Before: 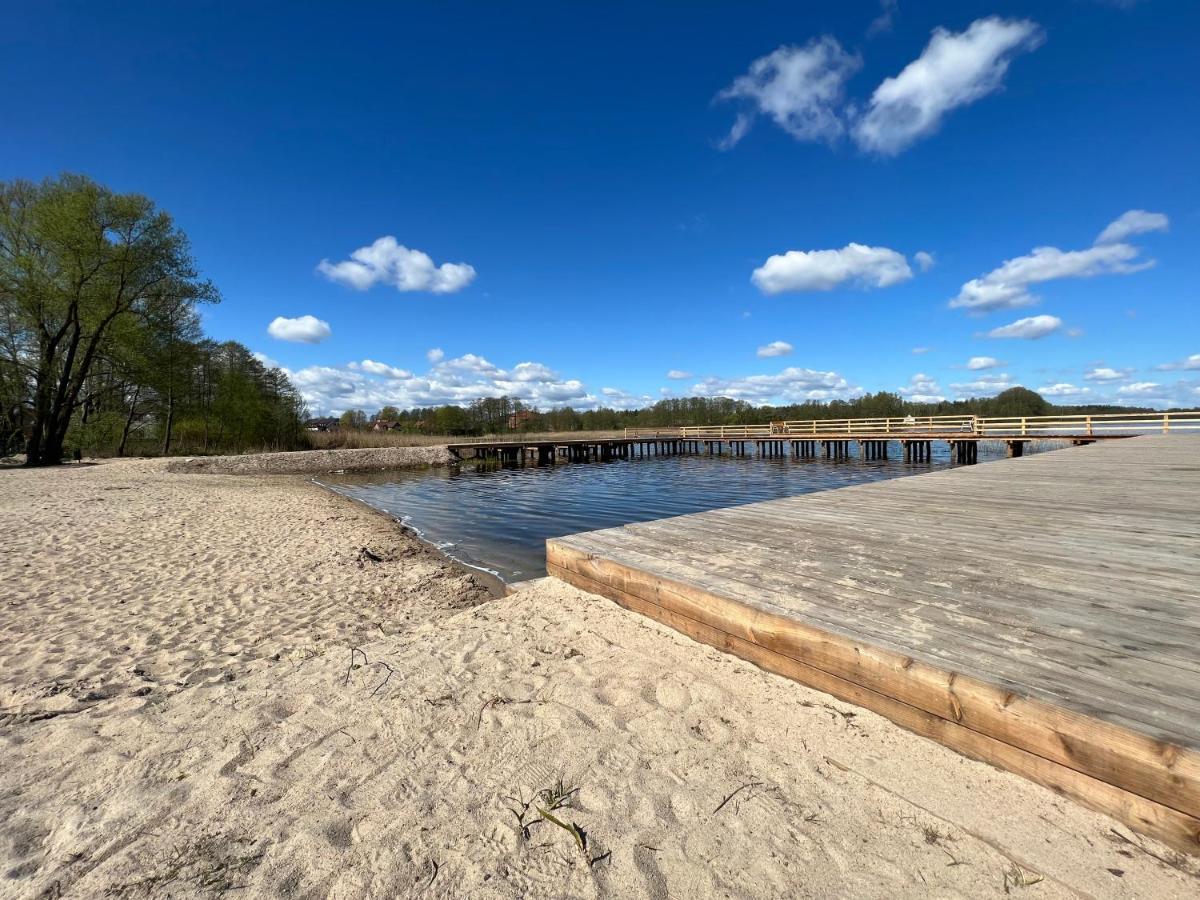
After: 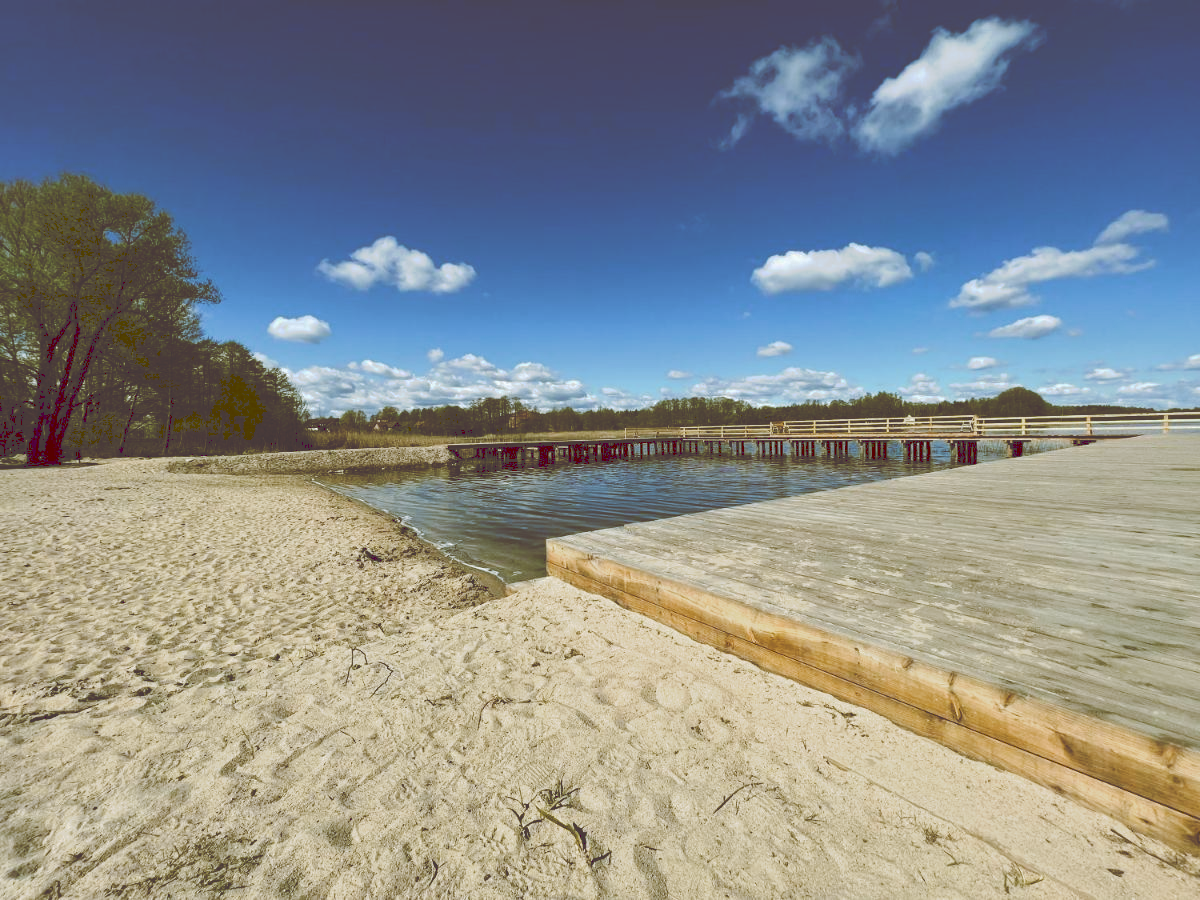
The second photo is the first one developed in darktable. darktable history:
tone curve: curves: ch0 [(0, 0) (0.003, 0.241) (0.011, 0.241) (0.025, 0.242) (0.044, 0.246) (0.069, 0.25) (0.1, 0.251) (0.136, 0.256) (0.177, 0.275) (0.224, 0.293) (0.277, 0.326) (0.335, 0.38) (0.399, 0.449) (0.468, 0.525) (0.543, 0.606) (0.623, 0.683) (0.709, 0.751) (0.801, 0.824) (0.898, 0.871) (1, 1)], preserve colors none
color look up table: target L [91.75, 85.71, 85.79, 67.7, 66.48, 49.91, 54.53, 51.04, 35.85, 34.01, 7.147, 201.9, 74.75, 73.15, 74.14, 66.81, 64.55, 60.48, 50.82, 53.36, 49.93, 46.23, 41.15, 41.56, 39.17, 32.42, 30.59, 27.35, 14.61, 89.85, 65.86, 65.24, 56.32, 52.02, 48.22, 50.7, 34.16, 32.96, 28.15, 26.79, 9.077, 92.36, 85.84, 69.96, 62.43, 41.1, 35.25, 25.08, 5.619], target a [-15.59, -15.15, -50.2, -55.54, -27.06, -31.37, -17.16, -35.46, -25.78, -20.81, 27.56, 0, 1.588, 0.347, 16.47, 11.27, 34.71, 39.18, 59.81, 13.31, 58.86, 39.05, 47.07, 18.94, 0.132, 30.64, 5.816, 26.59, 27.15, 22.99, 39.94, 80.82, -3.319, 52.53, 12.39, 27.13, 1.328, 58.32, 55.39, 21.17, 34.54, -2.663, -37.81, -27.27, -3.637, -14.6, -2.382, -6.436, 34.68], target b [70.56, 10.5, 9.814, 42.24, 1.802, 56.76, 26.72, 18.02, 61.04, 34.6, 11.82, -0.001, 80.49, 25.1, 6.681, 60.49, 60.7, 42.07, 25.15, 24.2, 85.23, 12.95, 46.89, 61.08, 66.88, 55.32, 24.65, 37.66, 24.68, -18.38, -12.1, -50.36, 7.928, 3.184, -70.03, -11.53, -5.255, -61.24, -21.21, -16.16, -9.931, -9.592, -12.43, -38.18, -14.91, -4.729, -23.96, 42.3, 9.119], num patches 49
